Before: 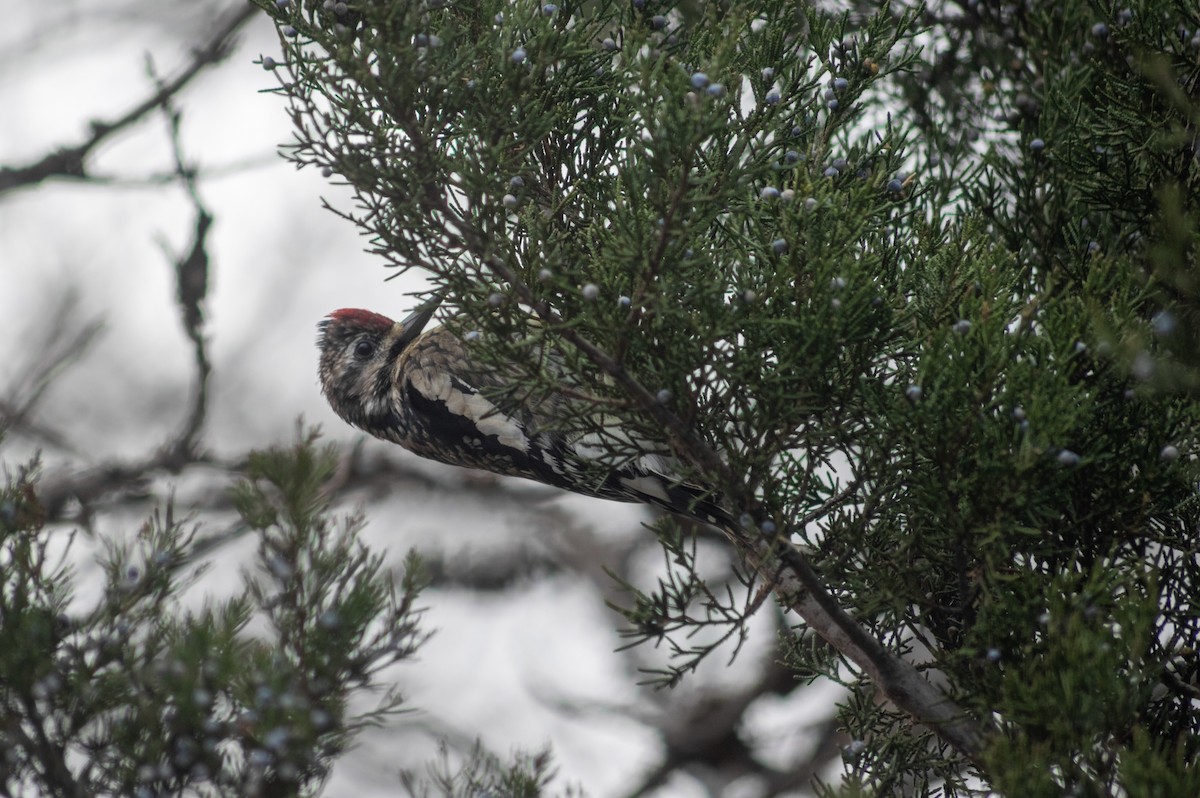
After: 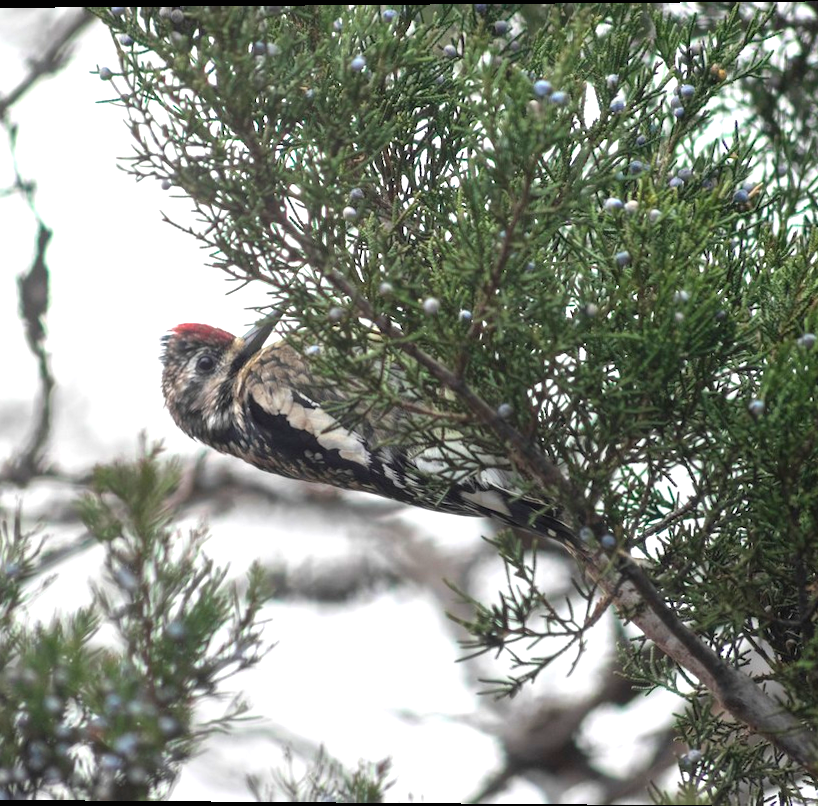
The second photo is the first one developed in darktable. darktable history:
rotate and perspective: lens shift (vertical) 0.048, lens shift (horizontal) -0.024, automatic cropping off
exposure: black level correction 0, exposure 1.2 EV, compensate exposure bias true, compensate highlight preservation false
crop and rotate: left 13.537%, right 19.796%
